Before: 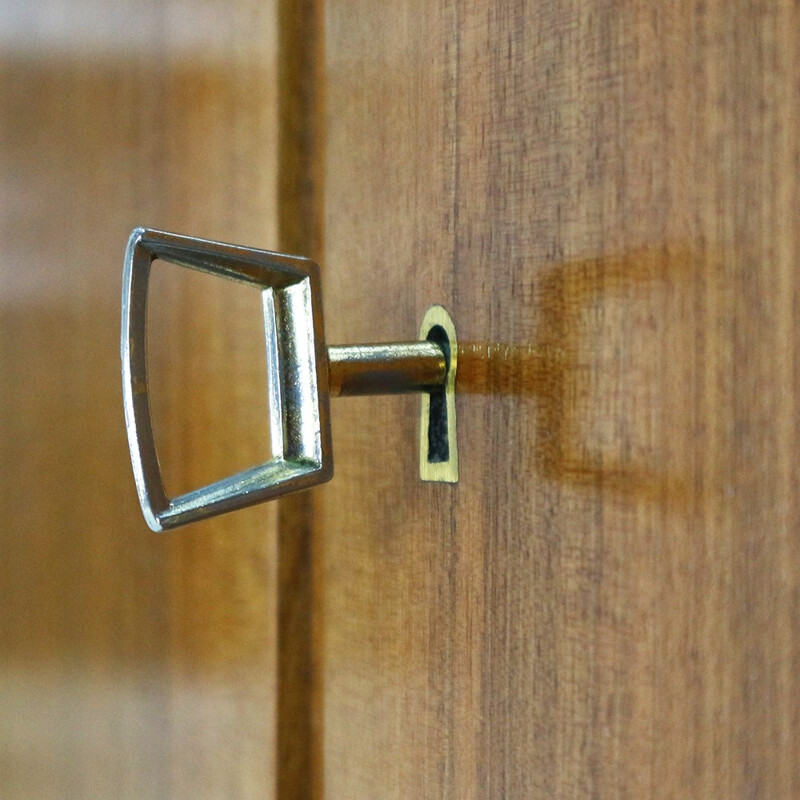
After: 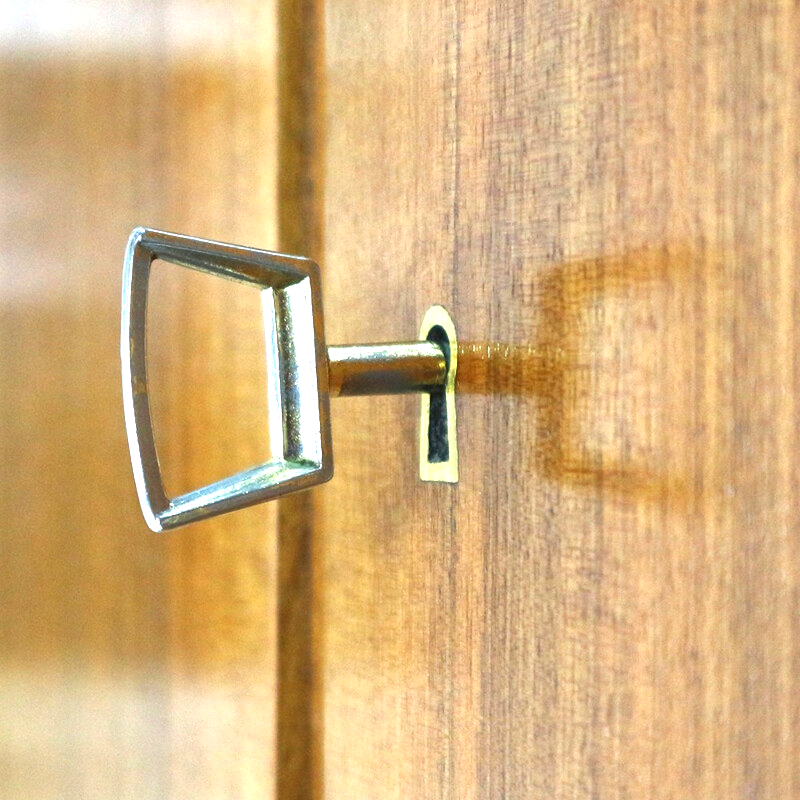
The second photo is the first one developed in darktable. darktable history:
exposure: black level correction 0, exposure 1.278 EV, compensate highlight preservation false
